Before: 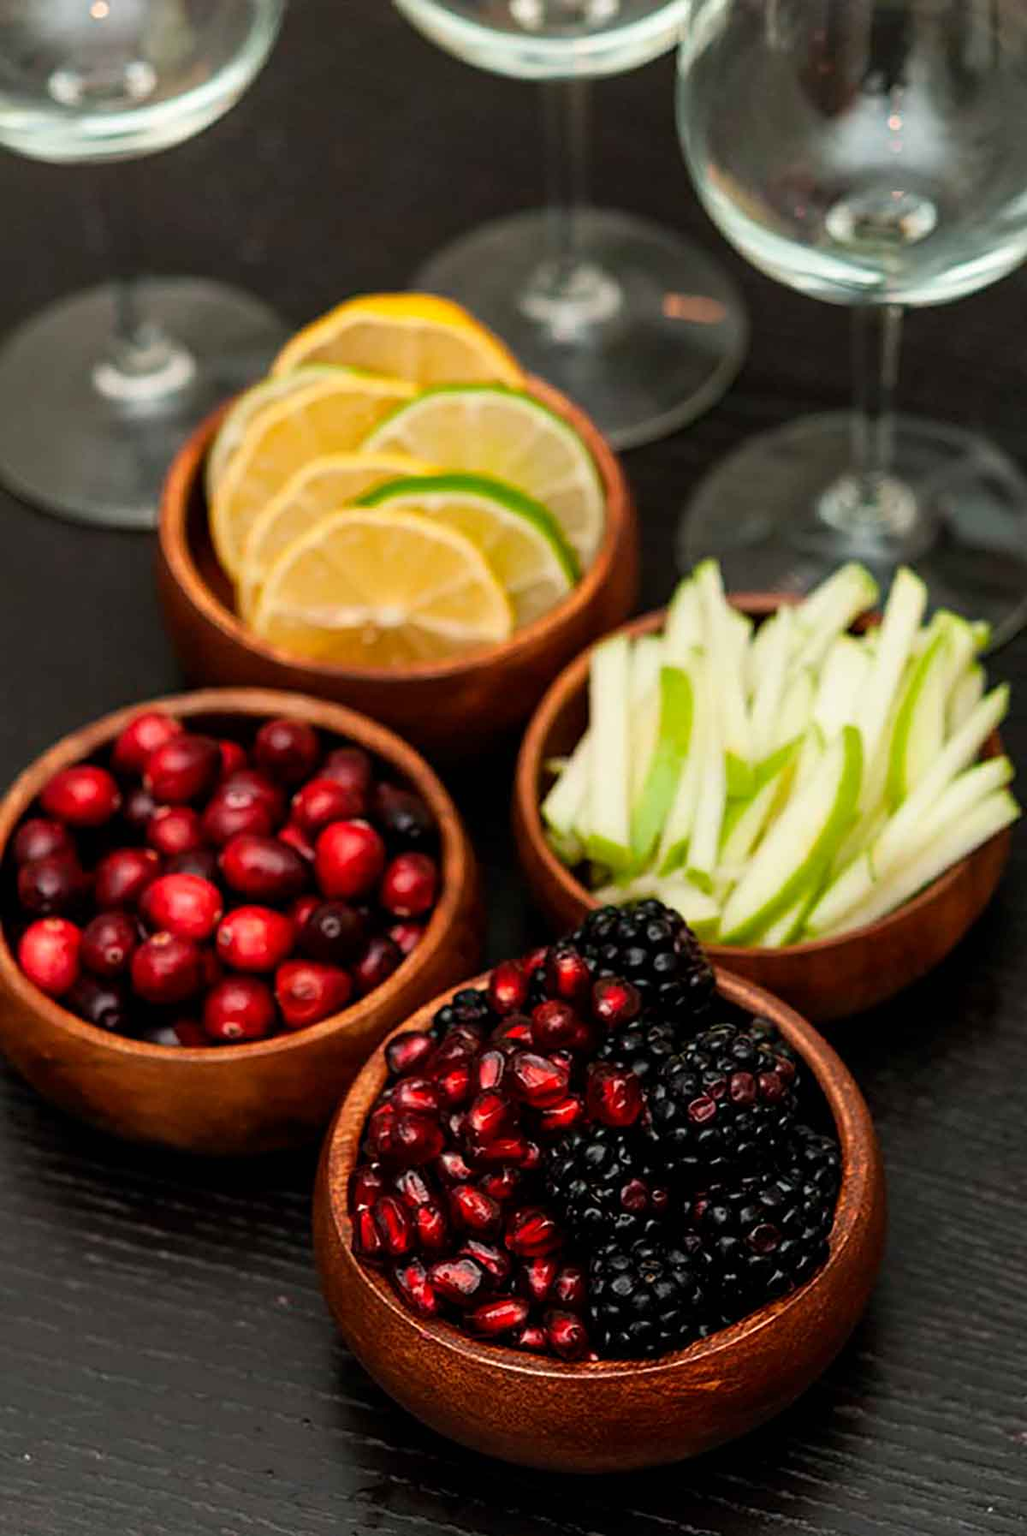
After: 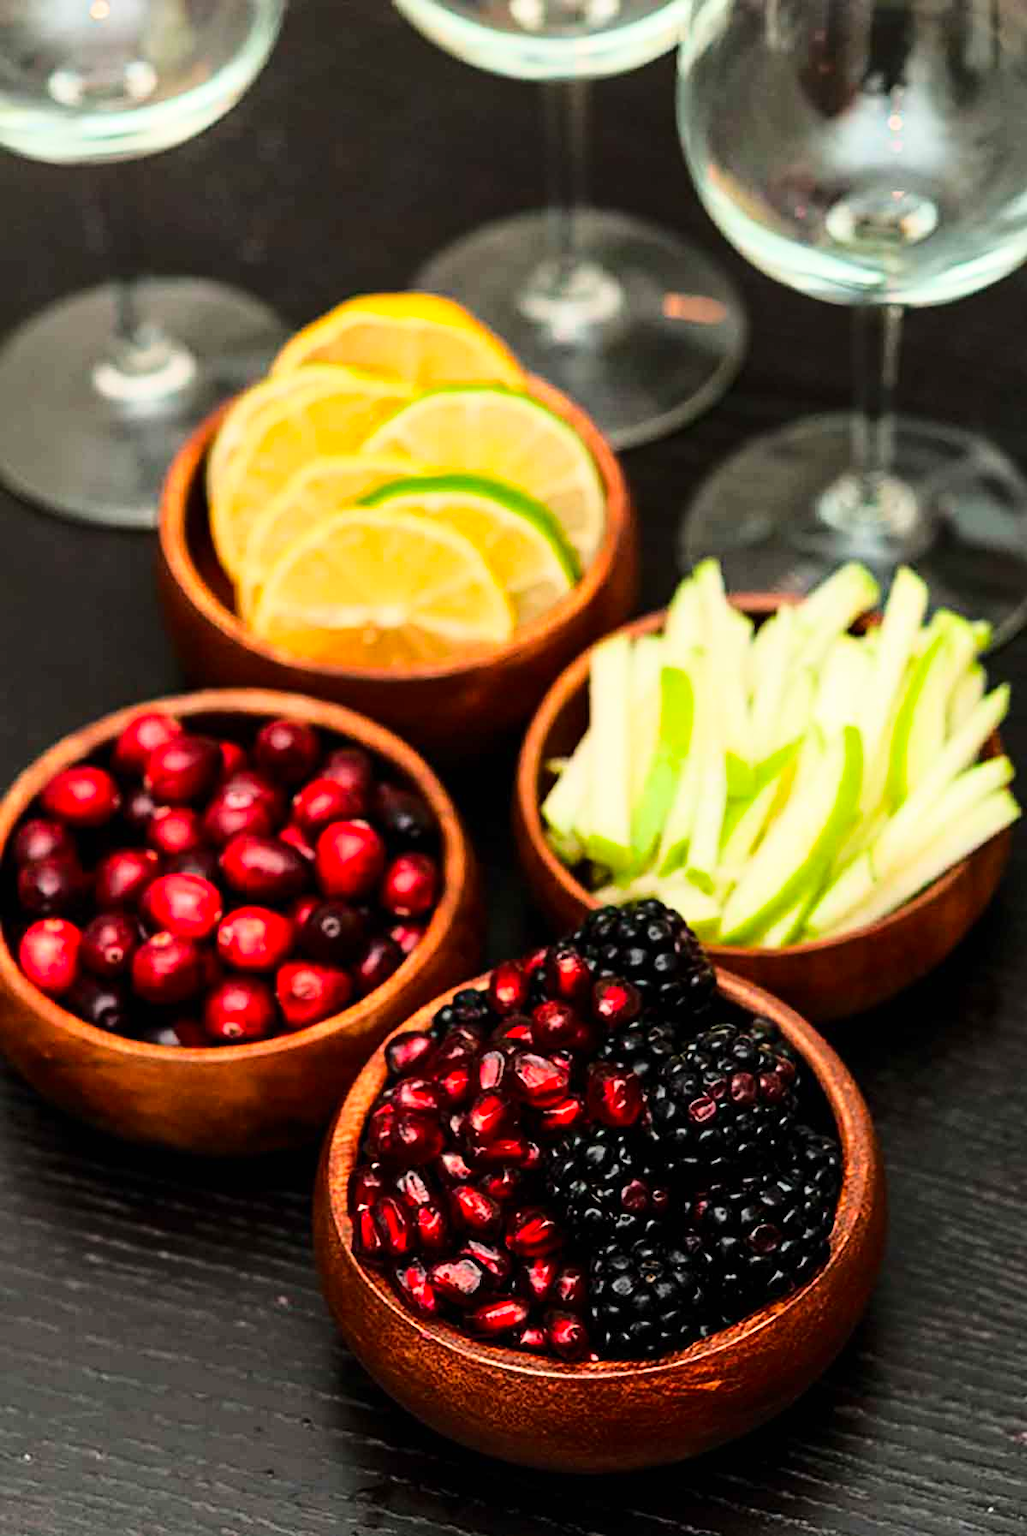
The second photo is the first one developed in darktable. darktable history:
contrast brightness saturation: saturation 0.097
base curve: curves: ch0 [(0, 0) (0.028, 0.03) (0.121, 0.232) (0.46, 0.748) (0.859, 0.968) (1, 1)], exposure shift 0.577
